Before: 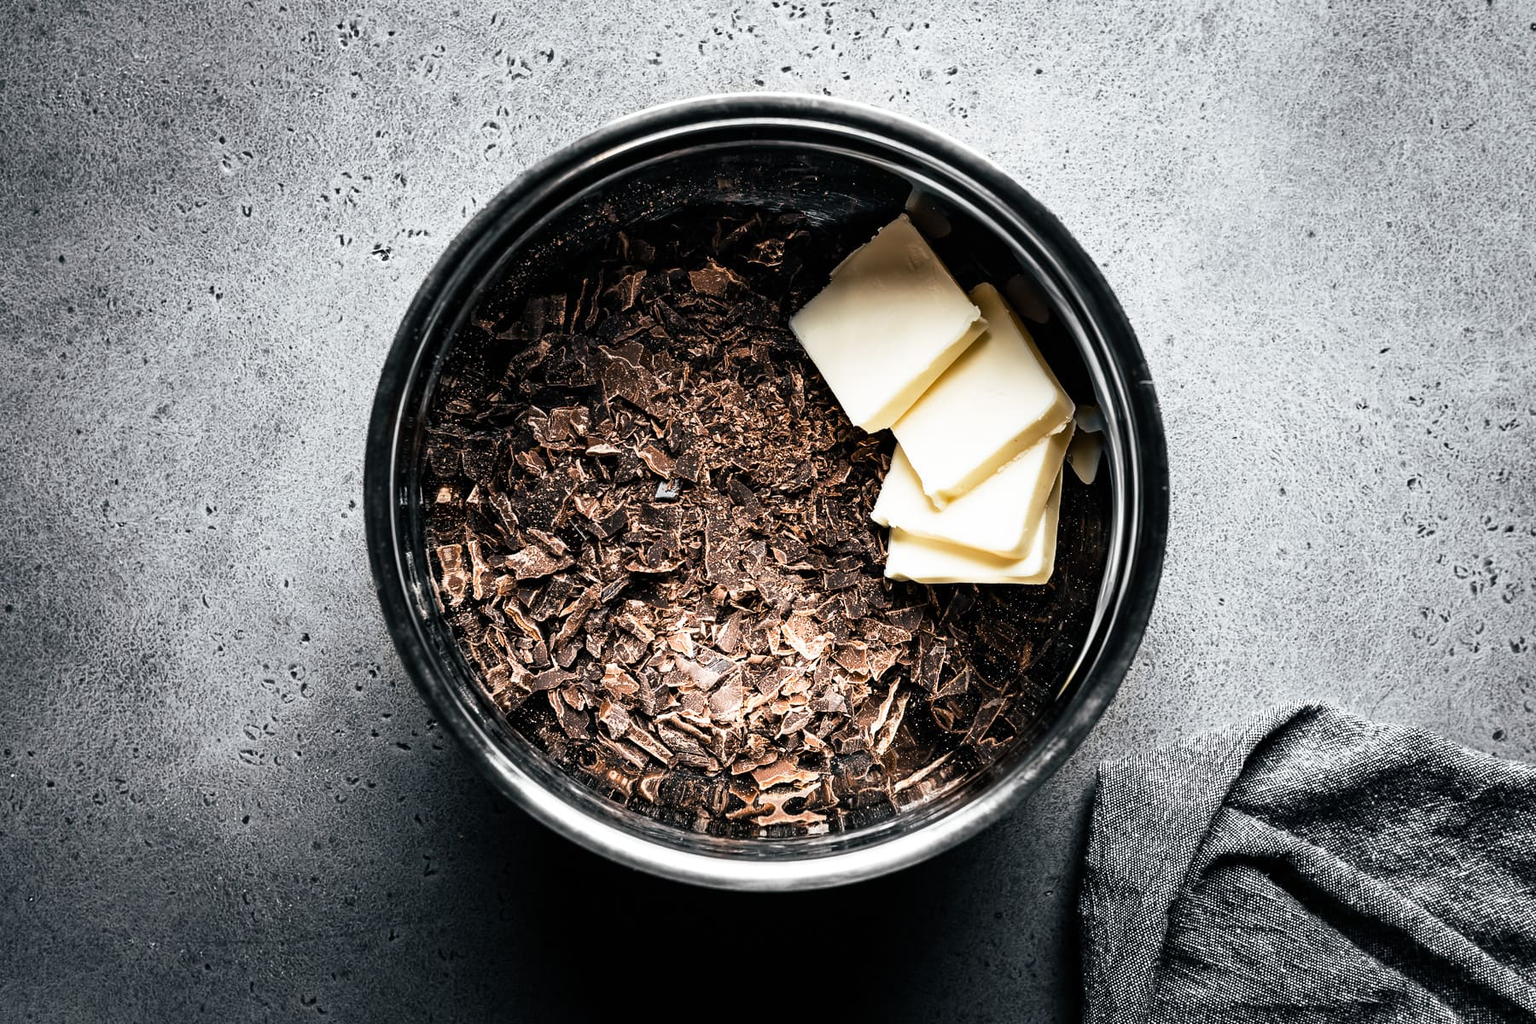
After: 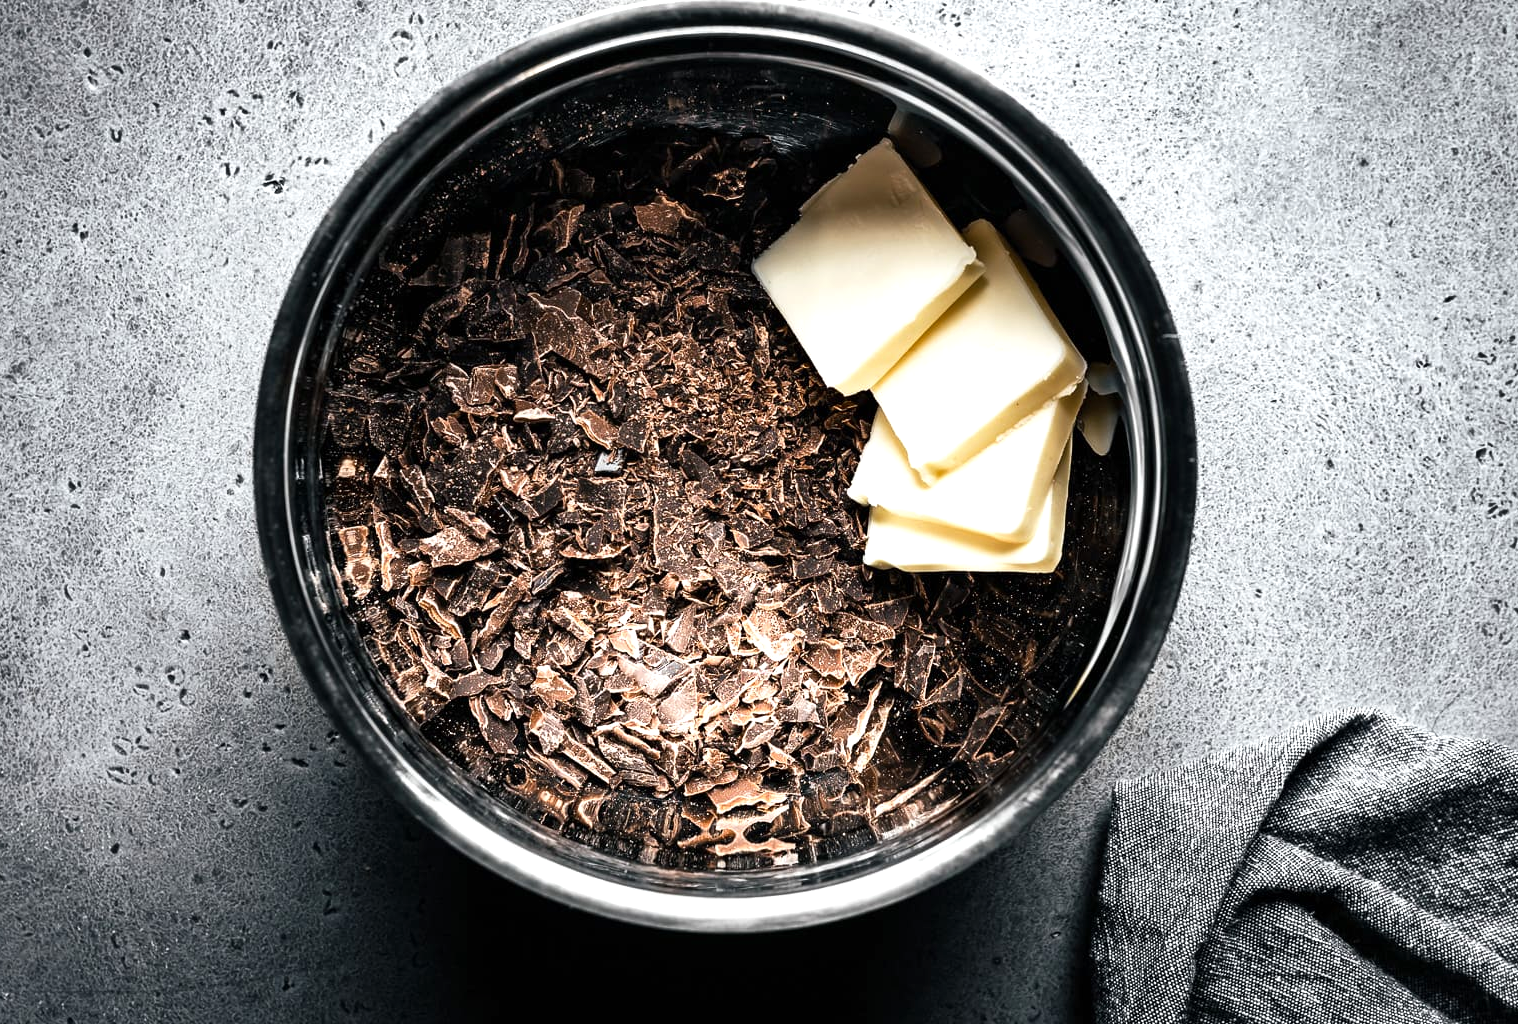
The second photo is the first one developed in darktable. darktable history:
shadows and highlights: shadows 12.69, white point adjustment 1.26, soften with gaussian
exposure: exposure 0.234 EV, compensate exposure bias true, compensate highlight preservation false
crop and rotate: left 9.66%, top 9.402%, right 6.007%, bottom 5.215%
